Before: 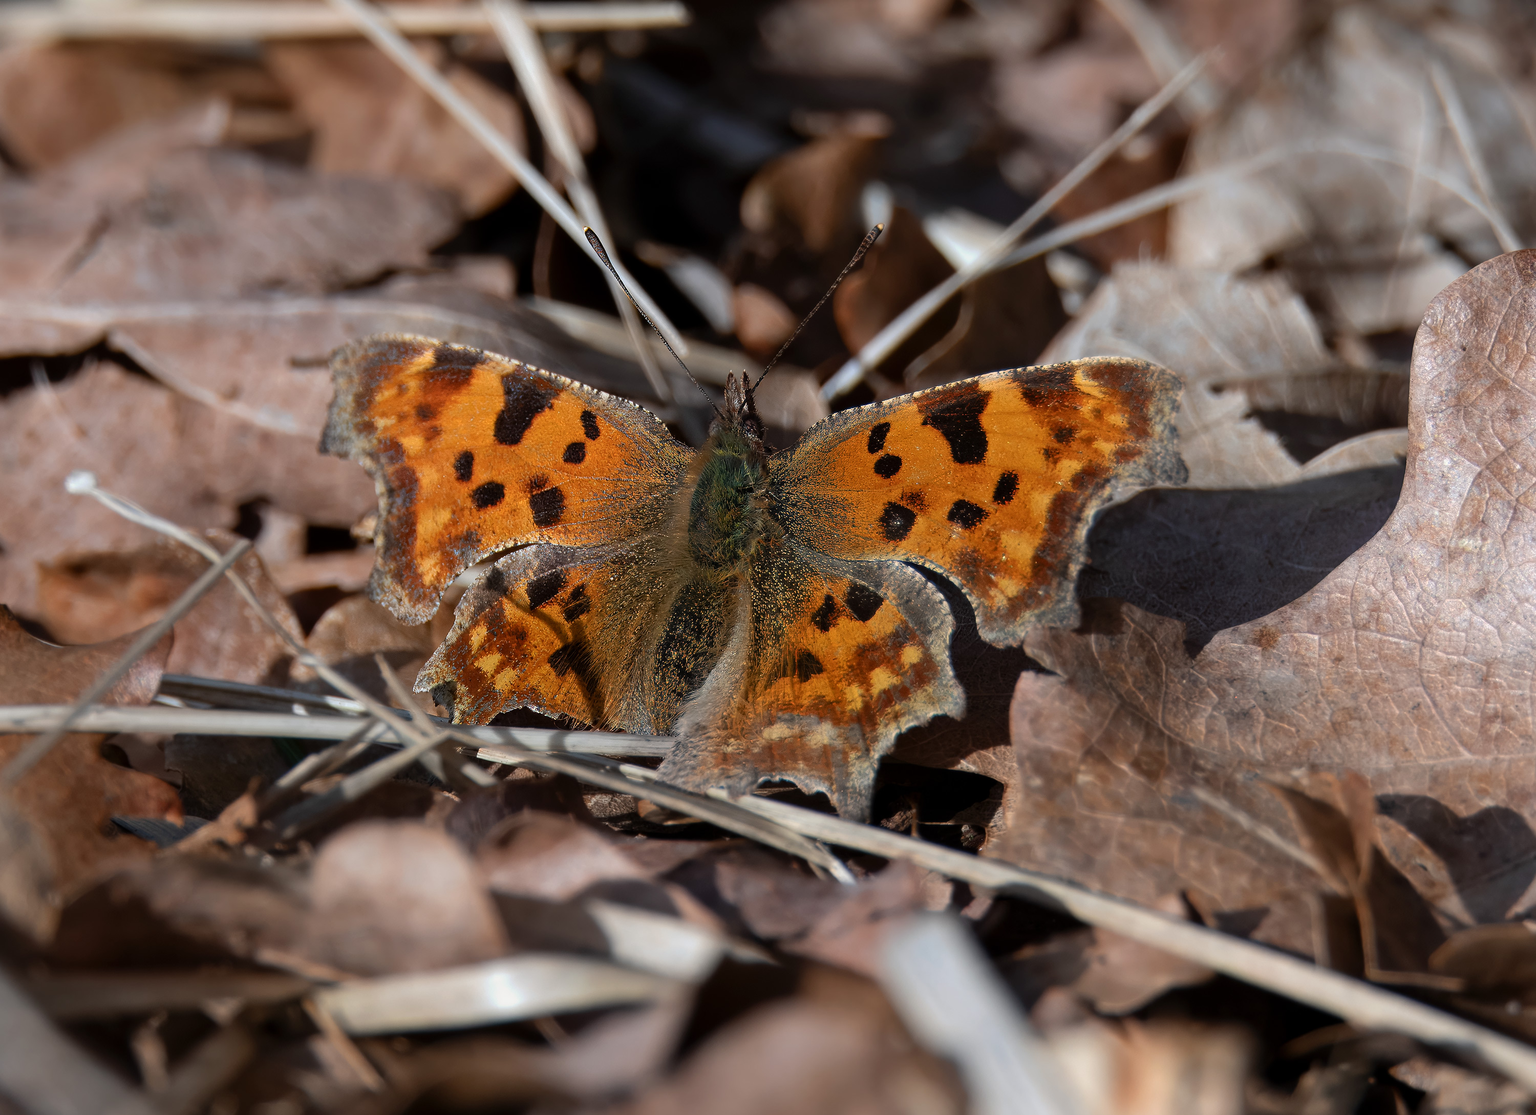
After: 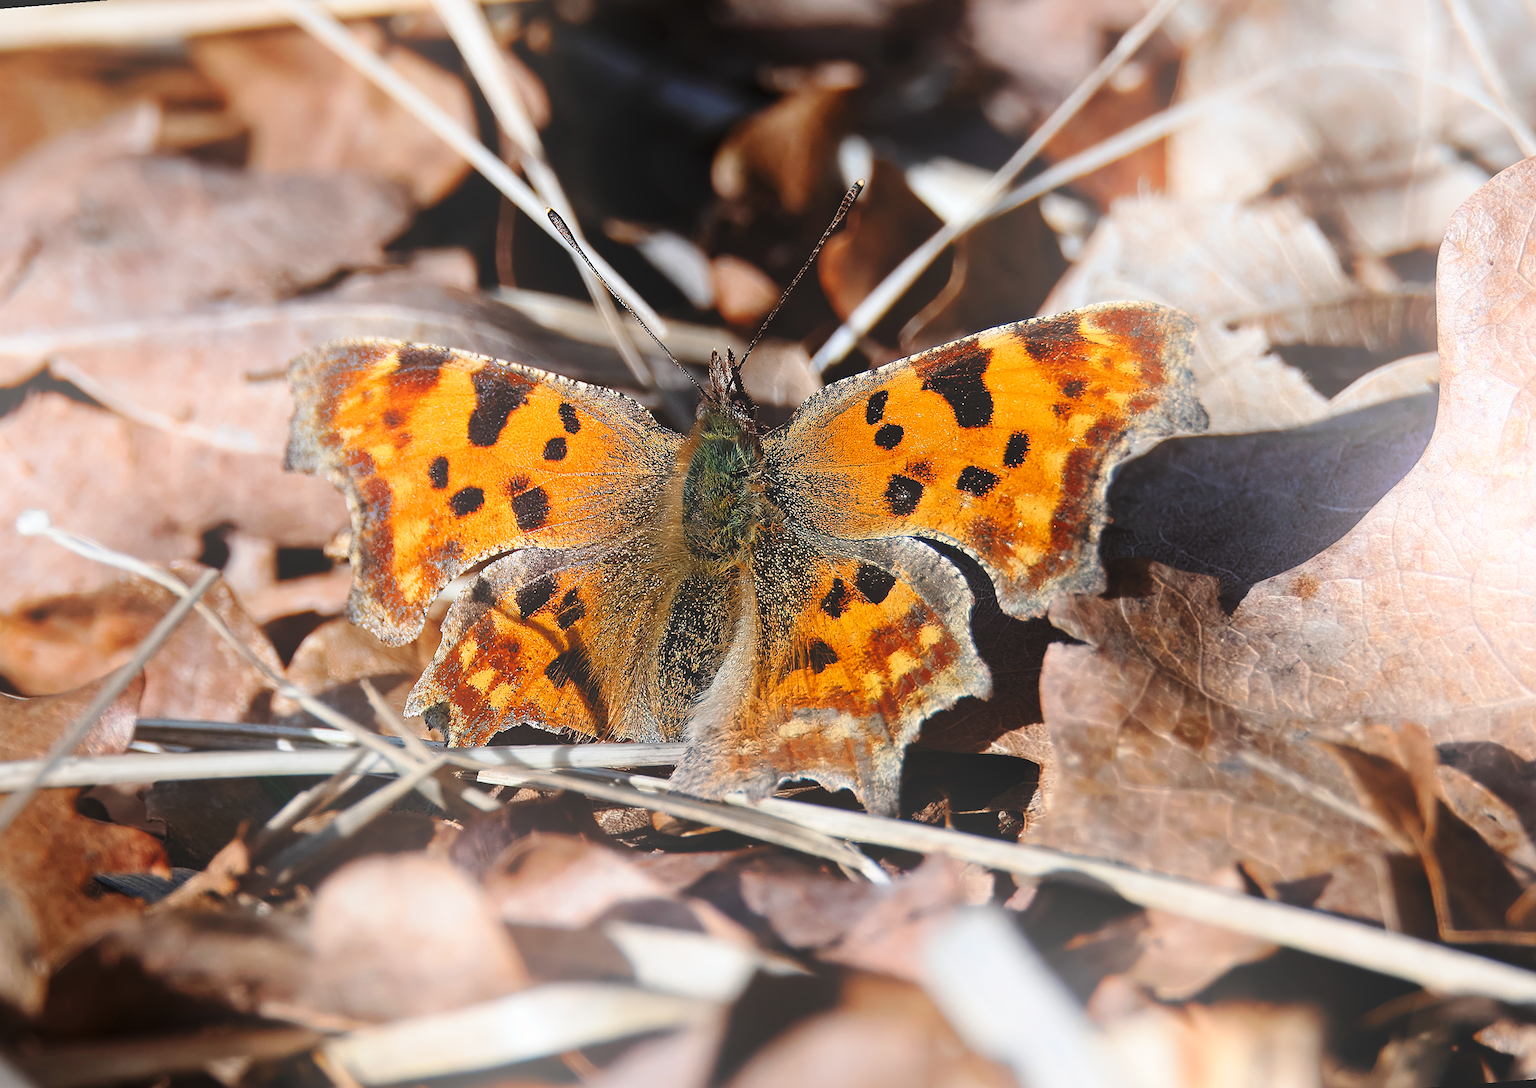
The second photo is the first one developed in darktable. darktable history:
bloom: size 40%
sharpen: on, module defaults
base curve: curves: ch0 [(0, 0) (0.028, 0.03) (0.121, 0.232) (0.46, 0.748) (0.859, 0.968) (1, 1)], preserve colors none
rotate and perspective: rotation -4.57°, crop left 0.054, crop right 0.944, crop top 0.087, crop bottom 0.914
